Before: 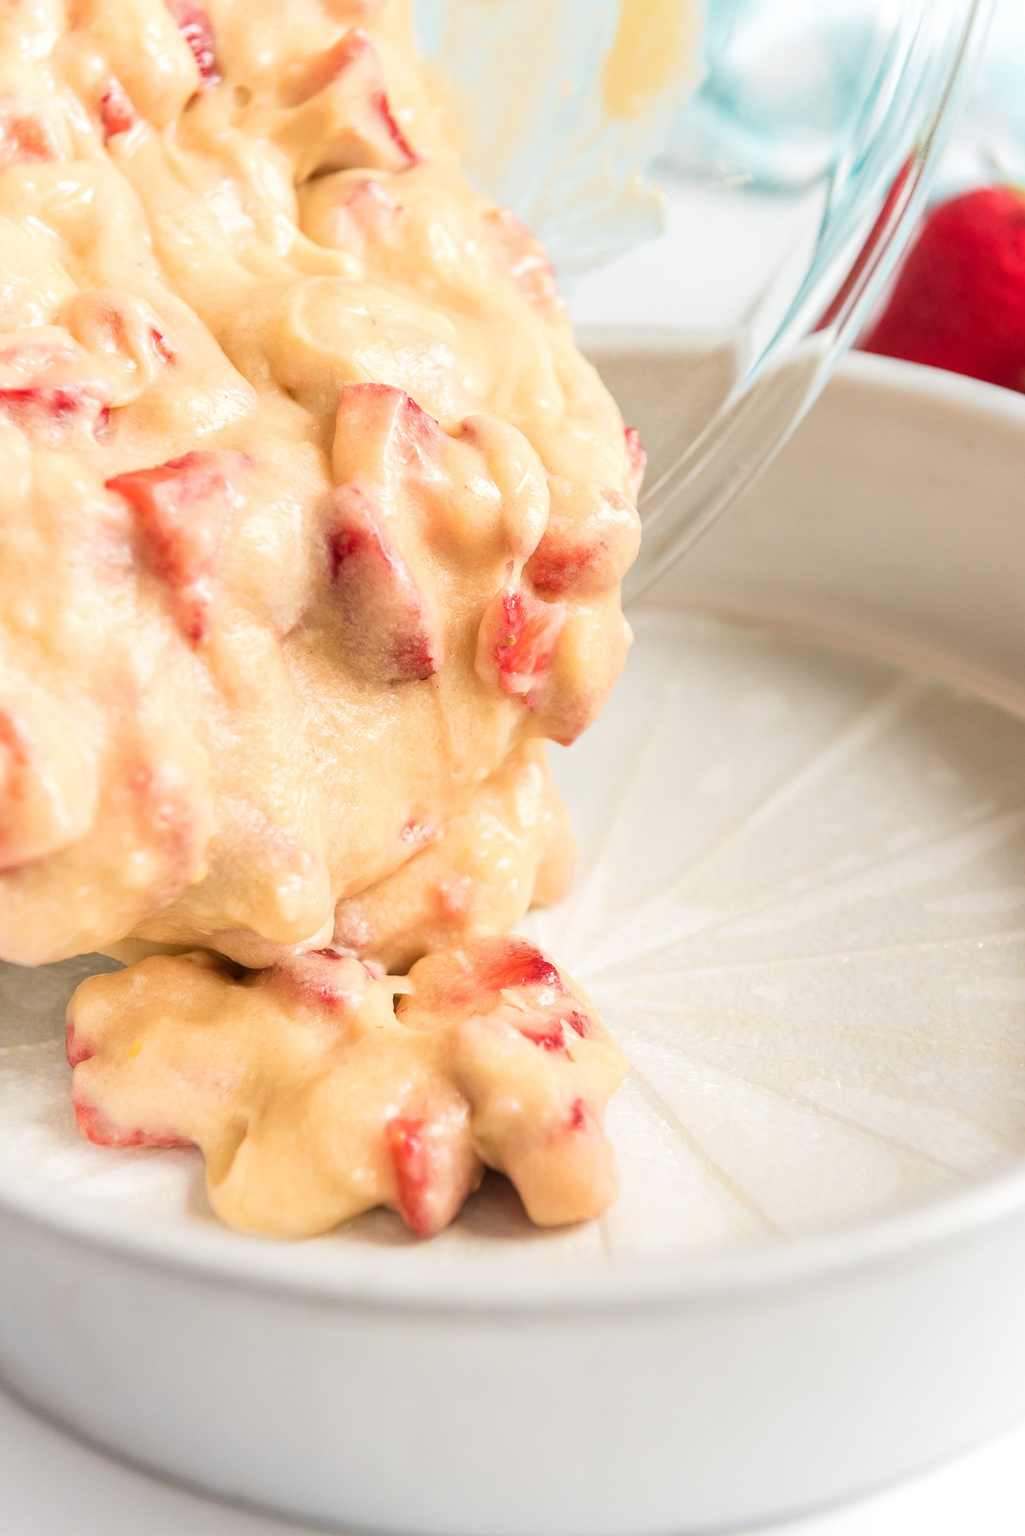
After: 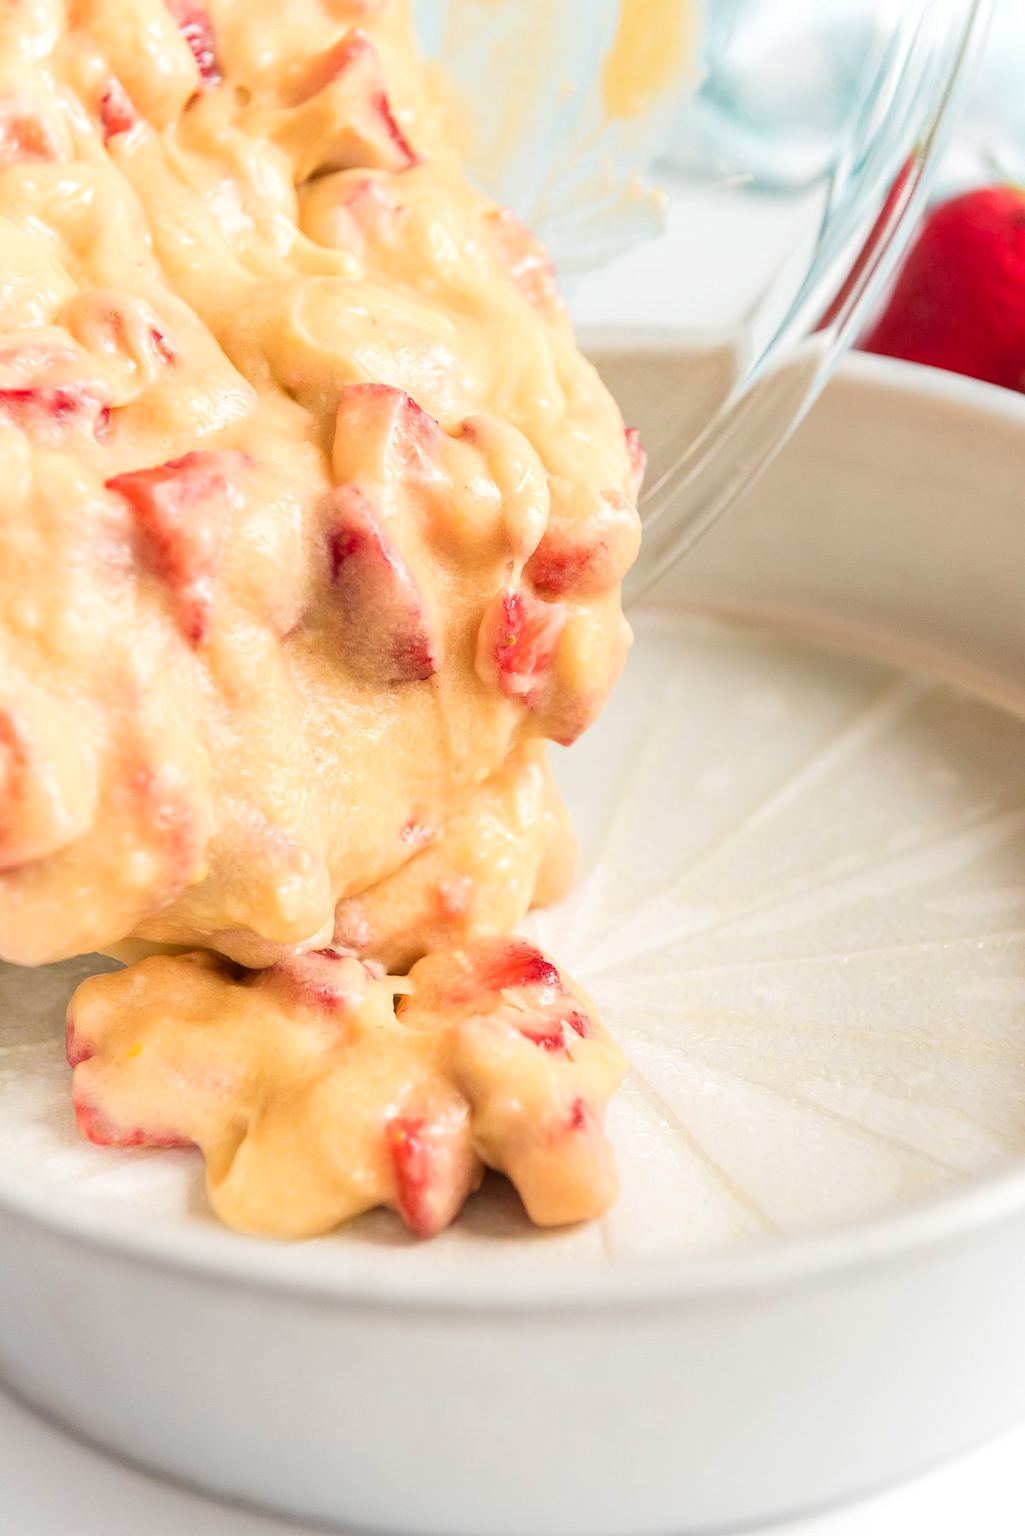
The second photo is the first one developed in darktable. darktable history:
color zones: curves: ch1 [(0.25, 0.61) (0.75, 0.248)]
